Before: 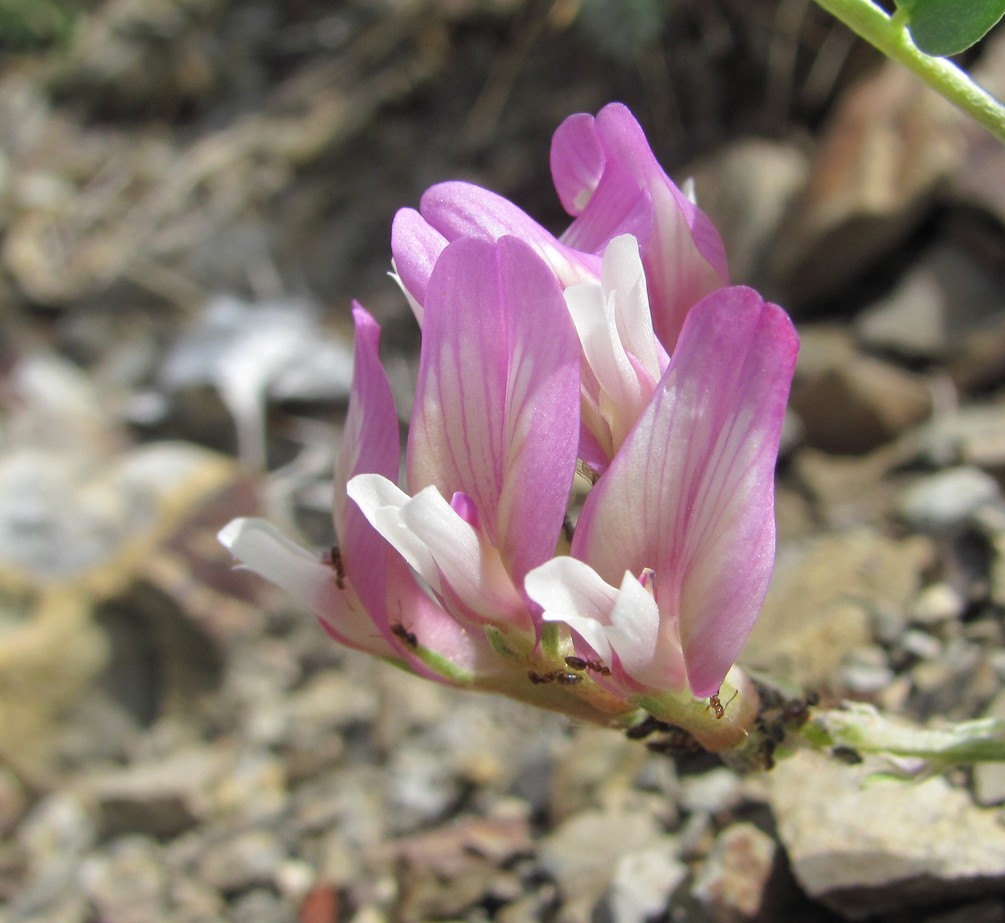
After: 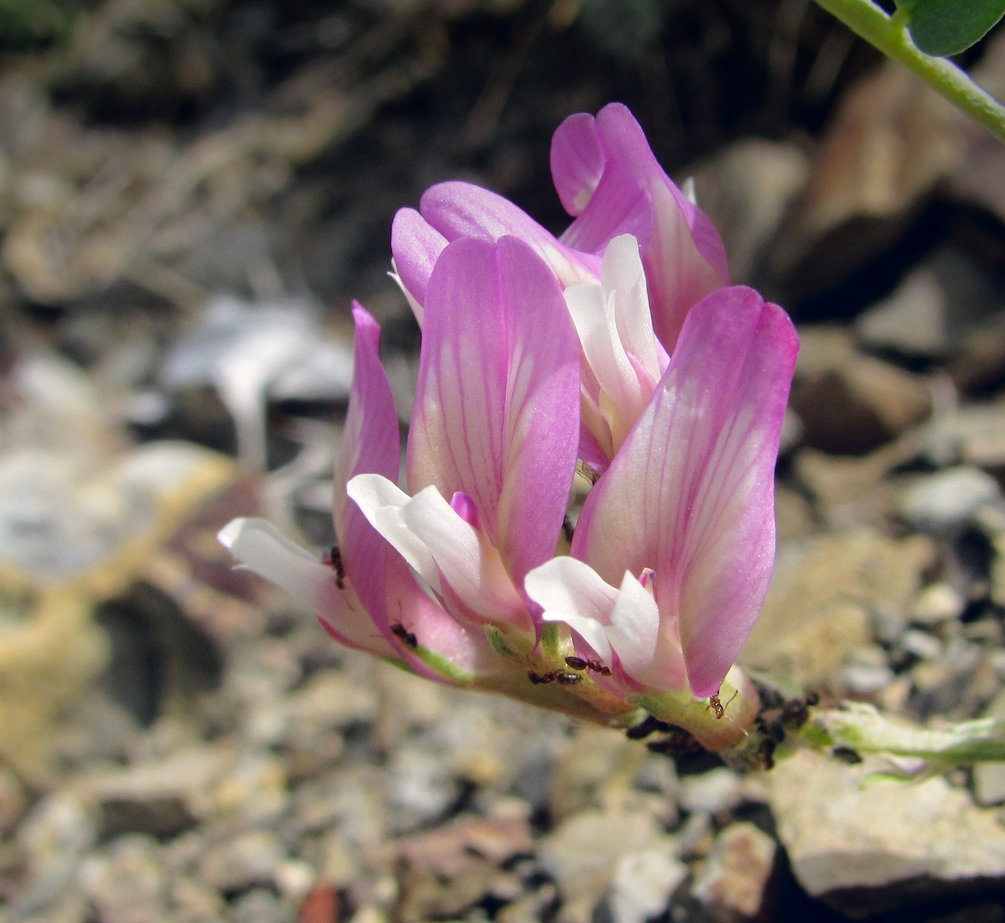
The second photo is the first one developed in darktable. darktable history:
color balance rgb: shadows lift › hue 87.51°, highlights gain › chroma 0.68%, highlights gain › hue 55.1°, global offset › chroma 0.13%, global offset › hue 253.66°, linear chroma grading › global chroma 0.5%, perceptual saturation grading › global saturation 16.38%
vignetting: fall-off start 97.52%, fall-off radius 100%, brightness -0.574, saturation 0, center (-0.027, 0.404), width/height ratio 1.368, unbound false
fill light: exposure -2 EV, width 8.6
